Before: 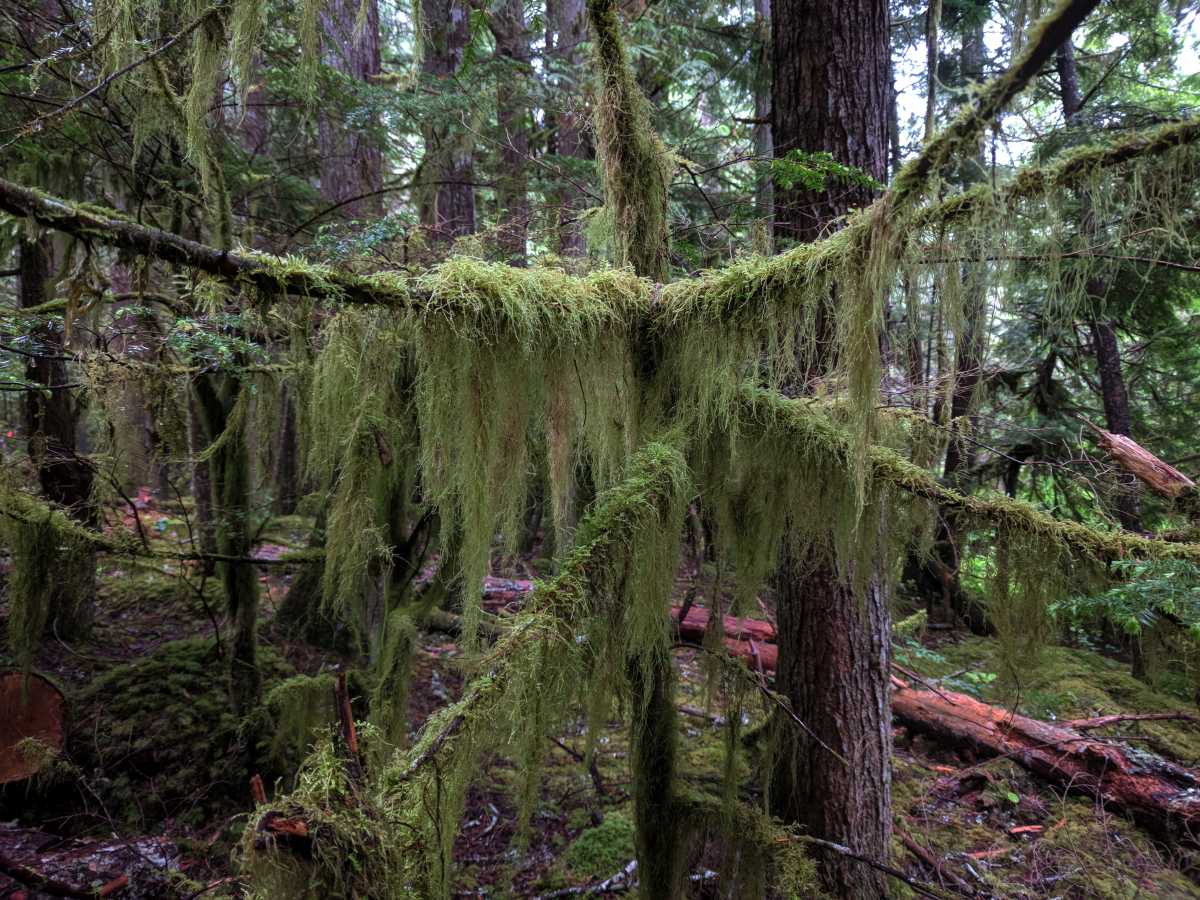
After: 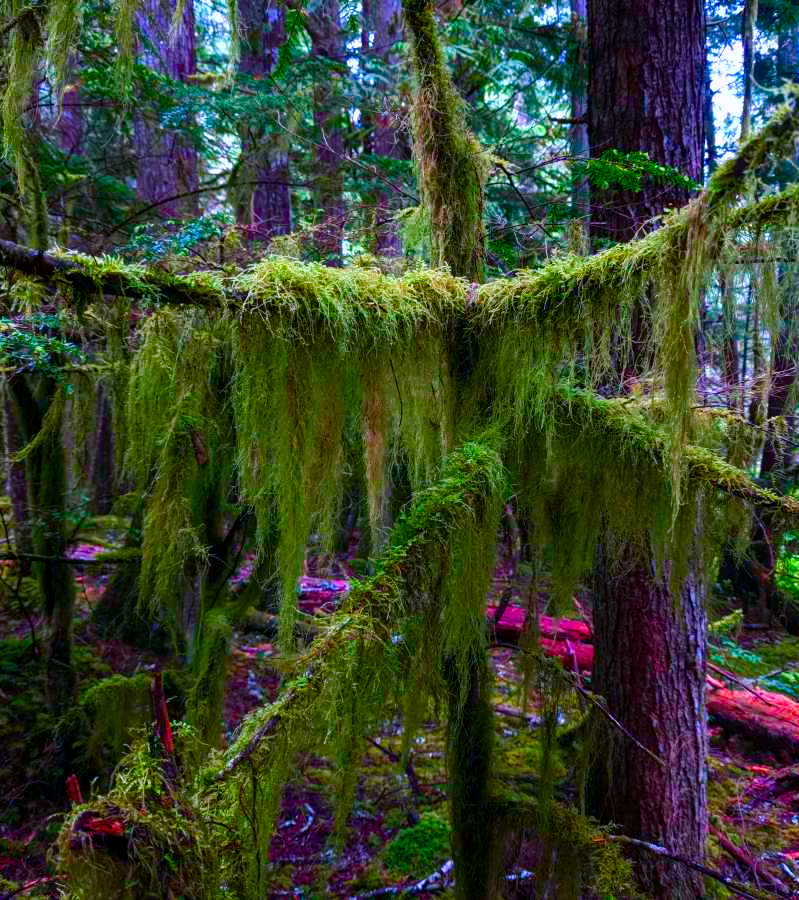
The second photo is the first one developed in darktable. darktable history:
color calibration: illuminant custom, x 0.371, y 0.382, temperature 4282.21 K
color balance rgb: highlights gain › chroma 3.071%, highlights gain › hue 60.27°, linear chroma grading › global chroma 9.147%, perceptual saturation grading › global saturation 55.95%, perceptual saturation grading › highlights -50.067%, perceptual saturation grading › mid-tones 40.07%, perceptual saturation grading › shadows 31.219%, global vibrance 33.609%
contrast brightness saturation: contrast 0.179, saturation 0.305
crop and rotate: left 15.405%, right 17.933%
